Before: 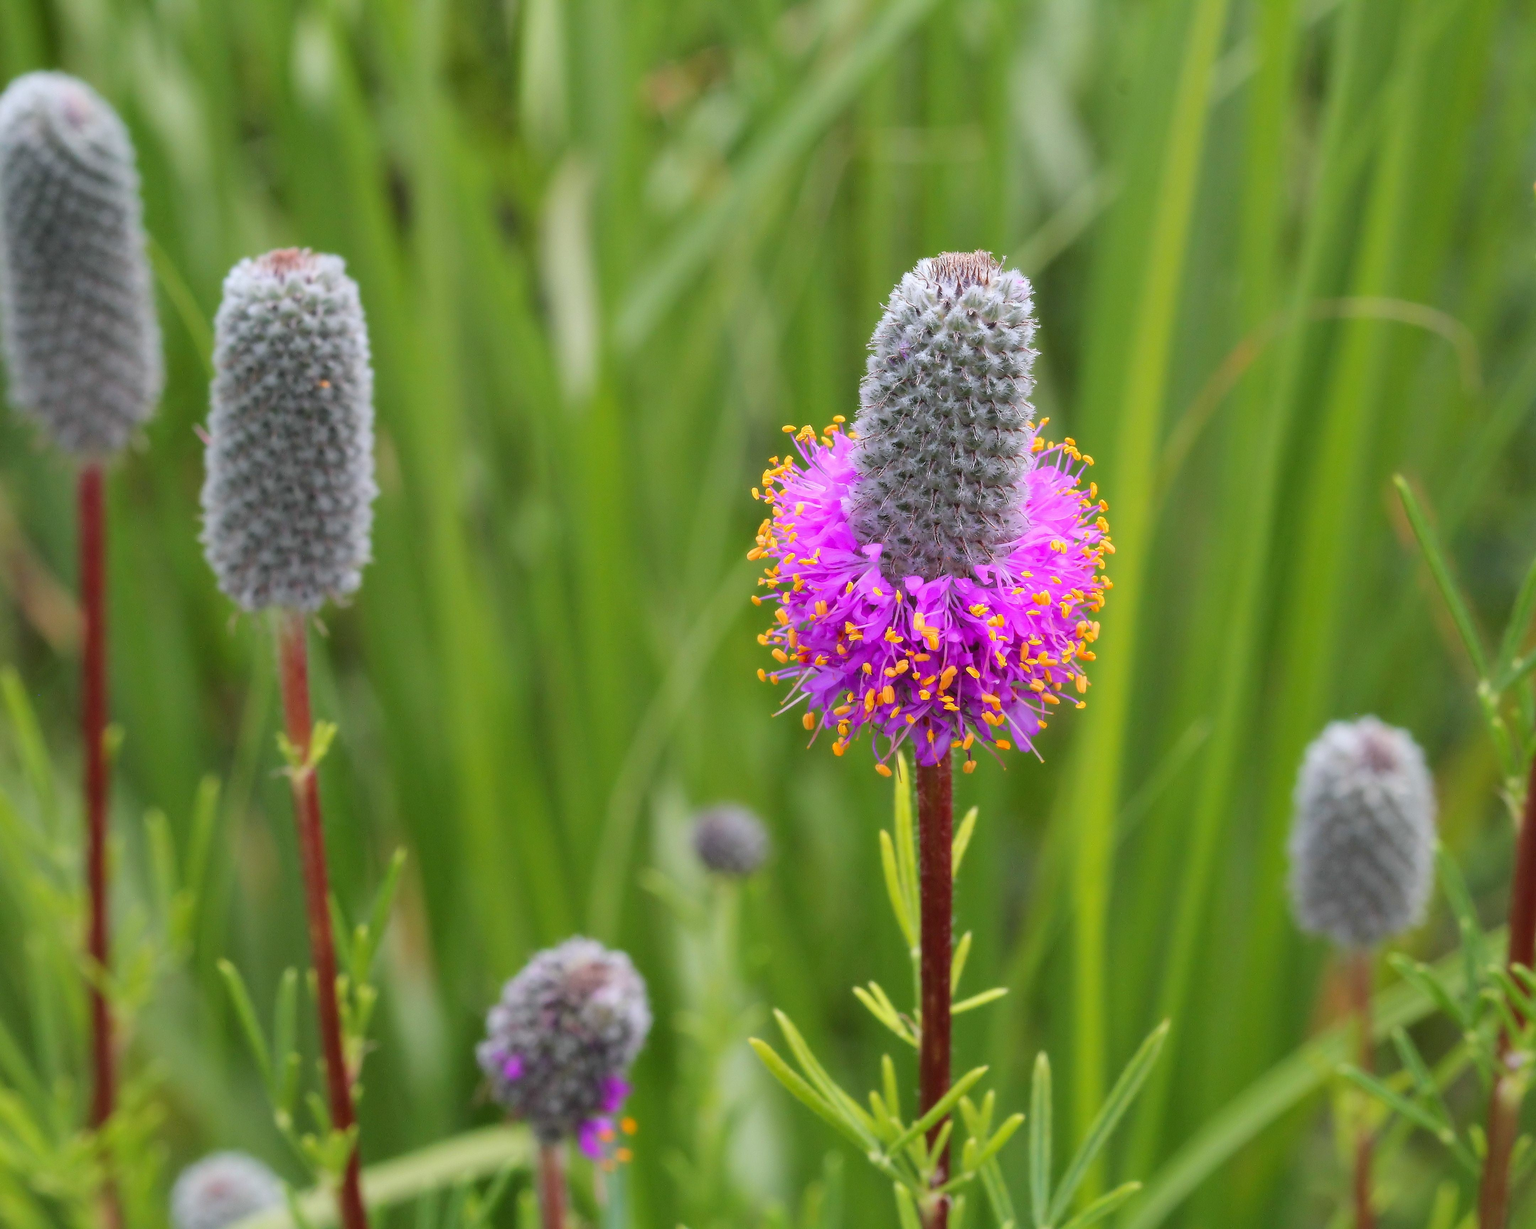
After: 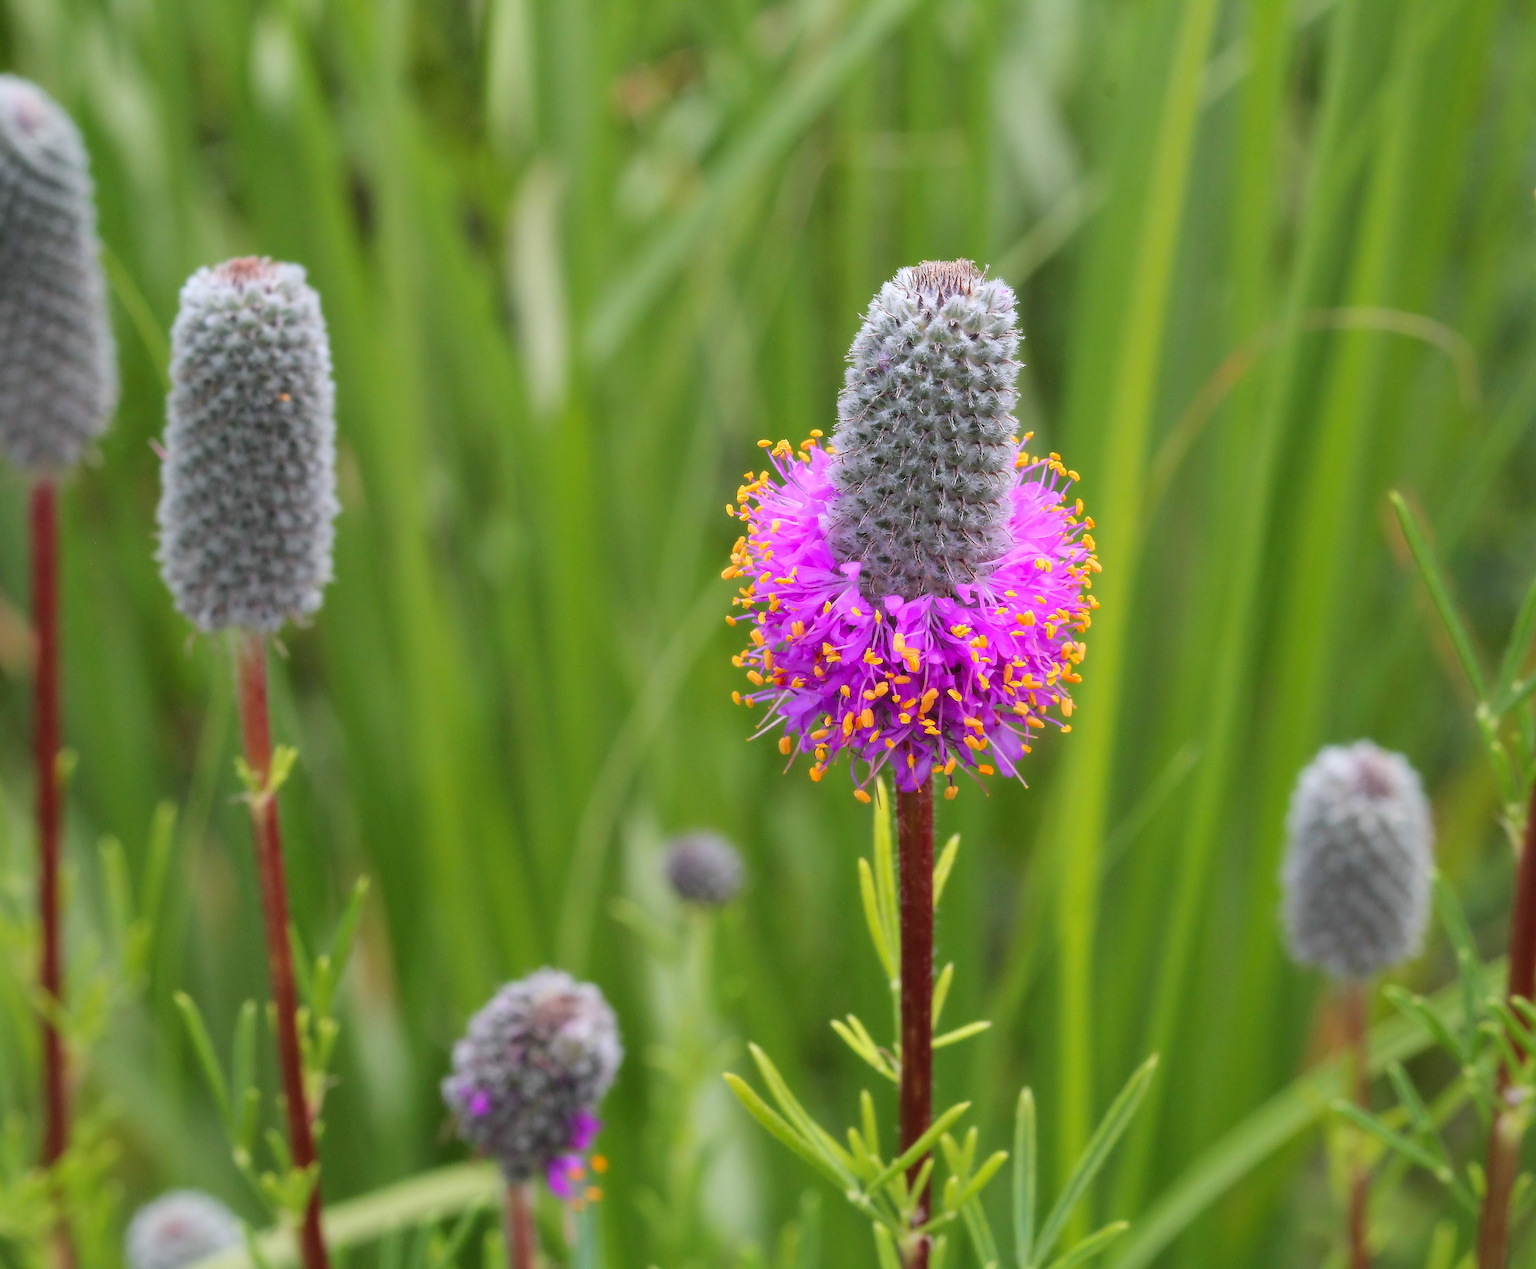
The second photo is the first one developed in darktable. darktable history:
crop and rotate: left 3.238%
levels: levels [0.016, 0.5, 0.996]
